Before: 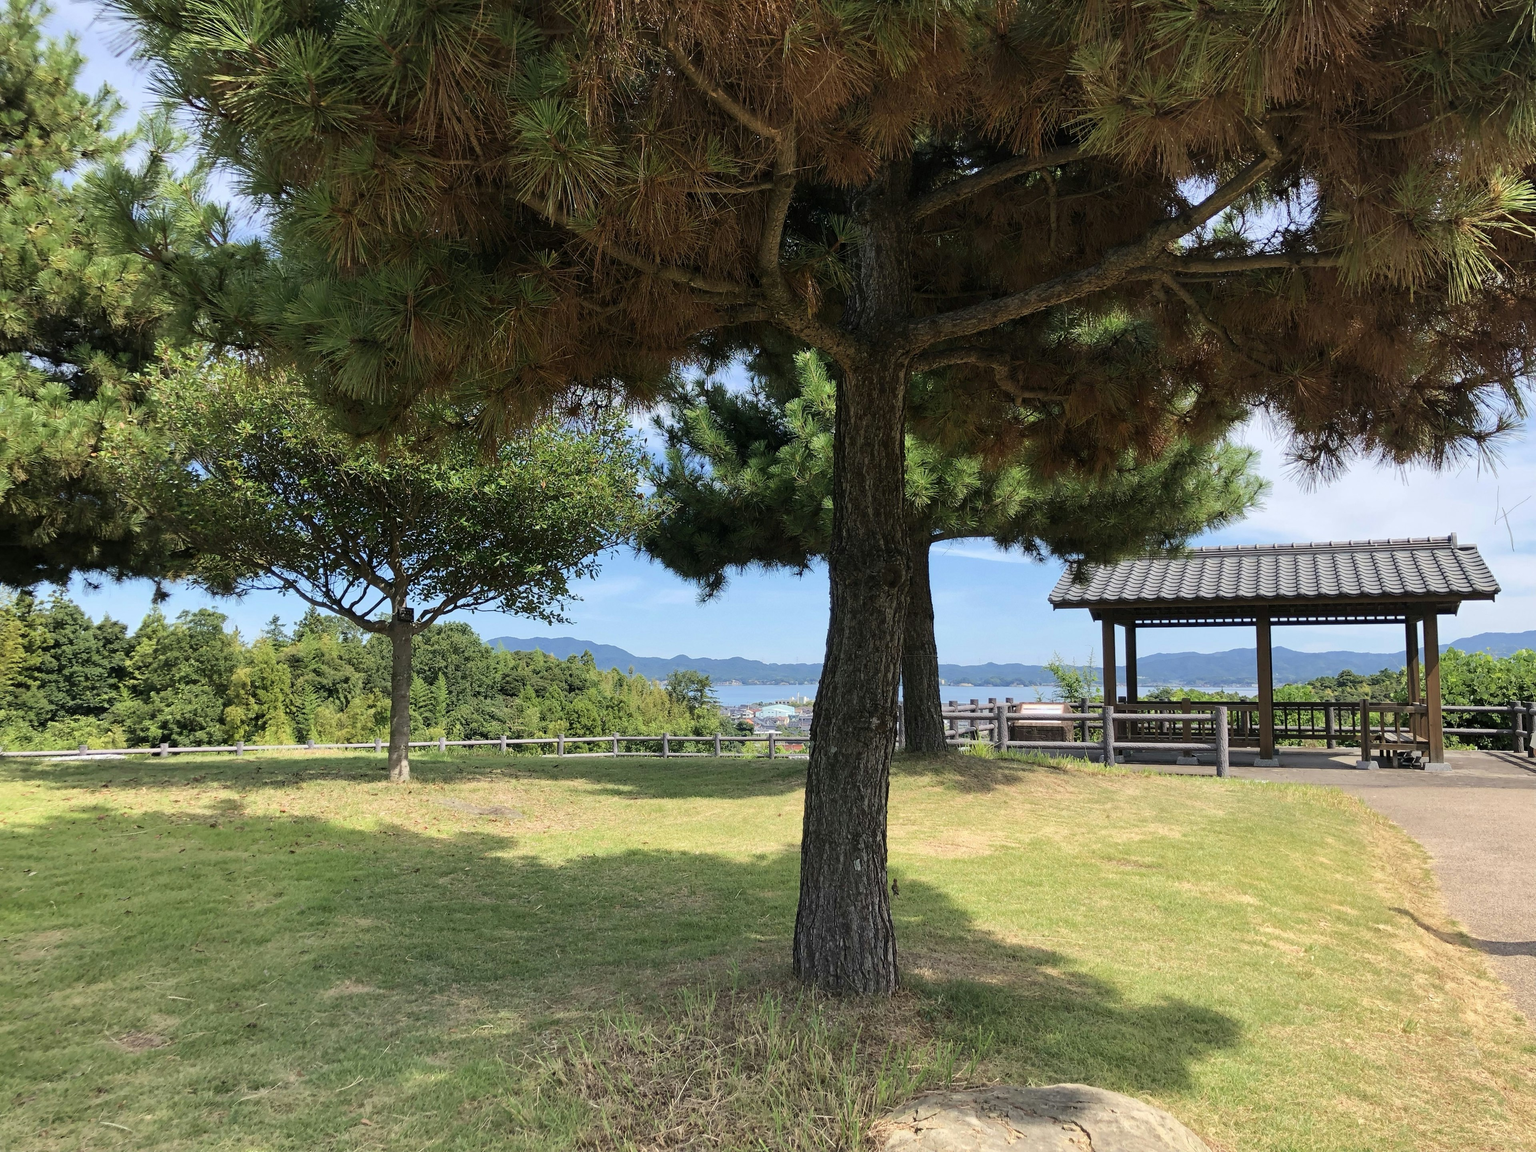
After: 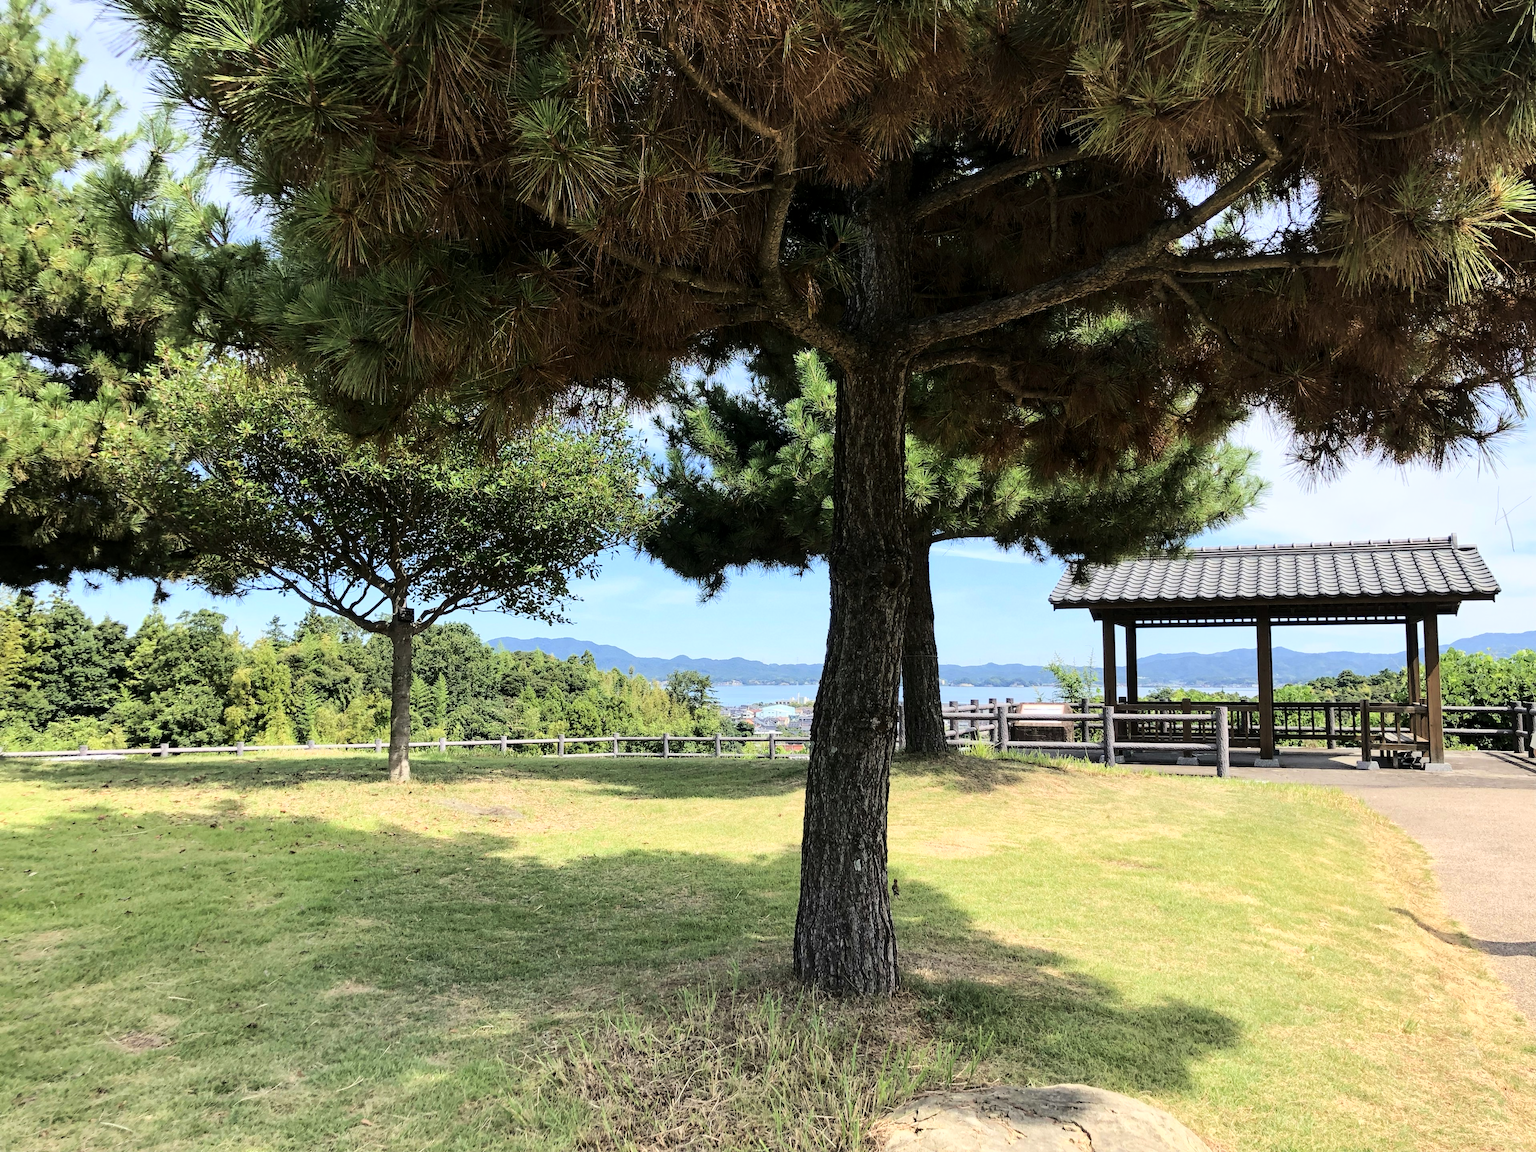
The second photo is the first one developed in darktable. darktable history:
local contrast: highlights 100%, shadows 101%, detail 119%, midtone range 0.2
base curve: curves: ch0 [(0, 0) (0.036, 0.025) (0.121, 0.166) (0.206, 0.329) (0.605, 0.79) (1, 1)]
